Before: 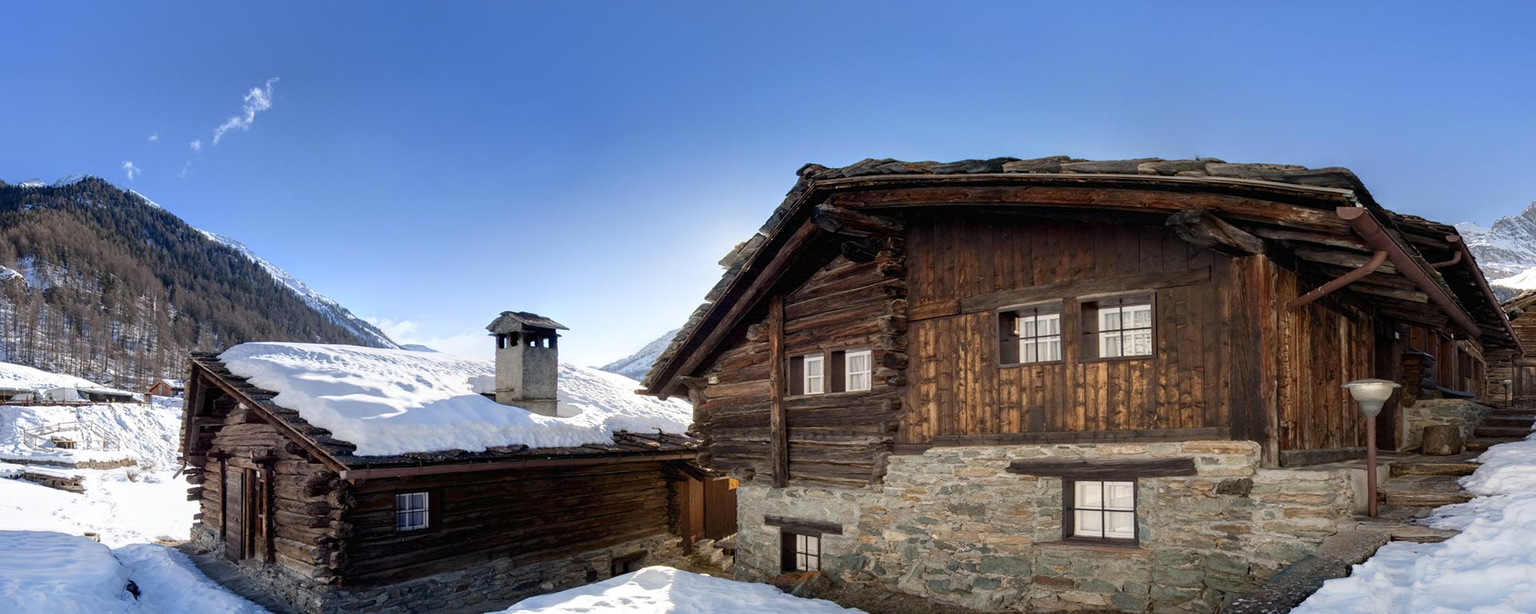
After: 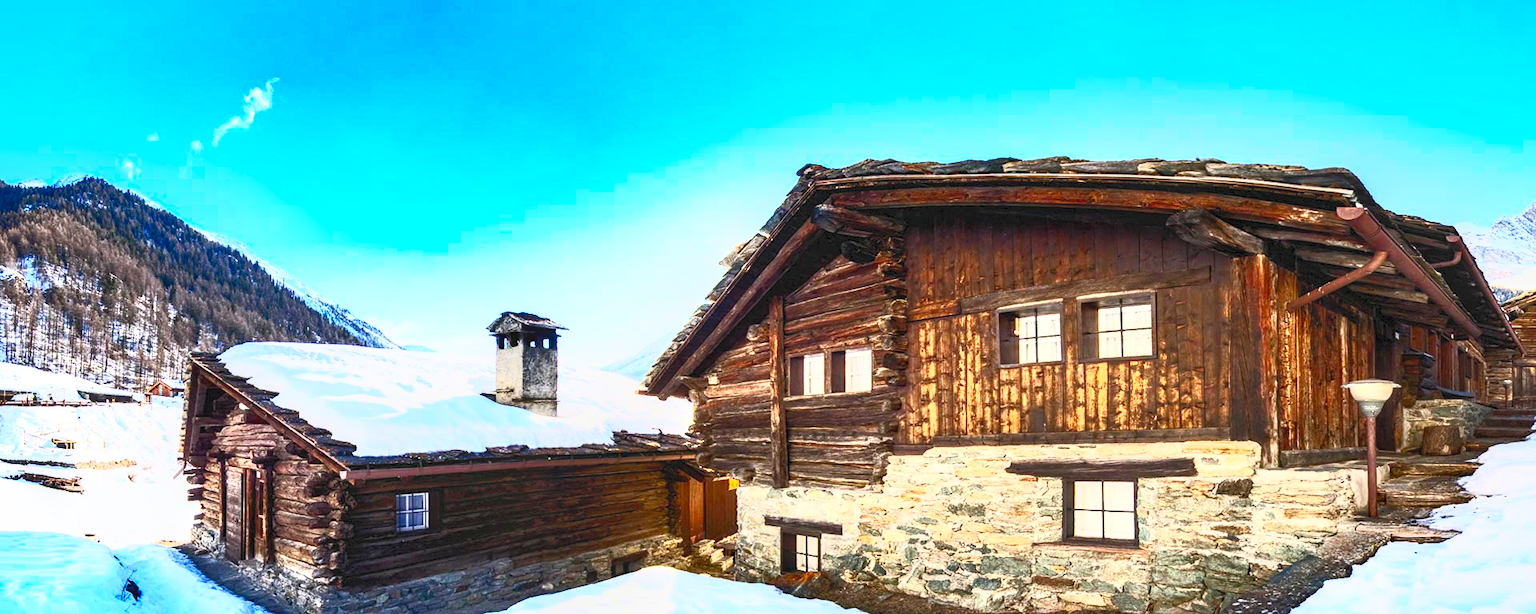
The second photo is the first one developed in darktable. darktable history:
local contrast: detail 130%
exposure: exposure 0.217 EV, compensate highlight preservation false
shadows and highlights: low approximation 0.01, soften with gaussian
contrast brightness saturation: contrast 1, brightness 1, saturation 1
